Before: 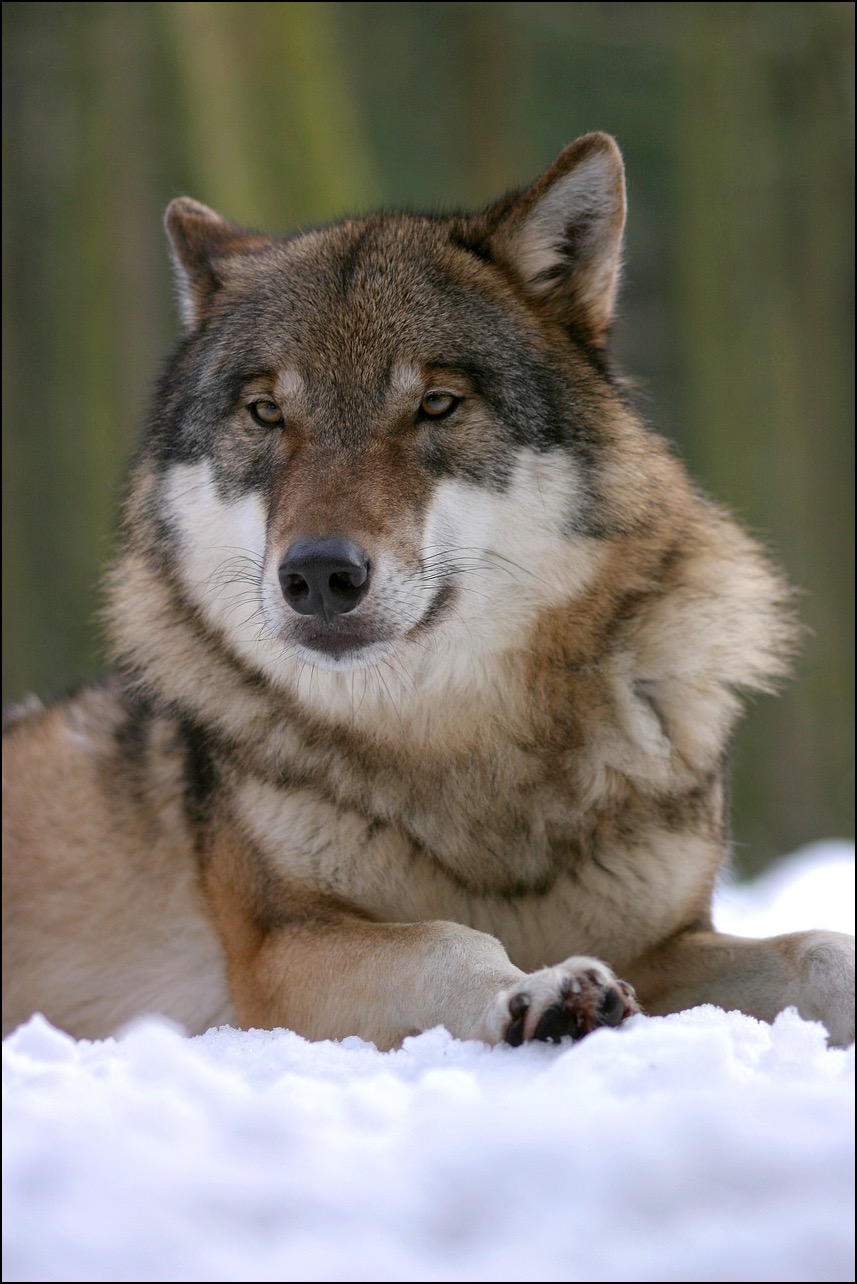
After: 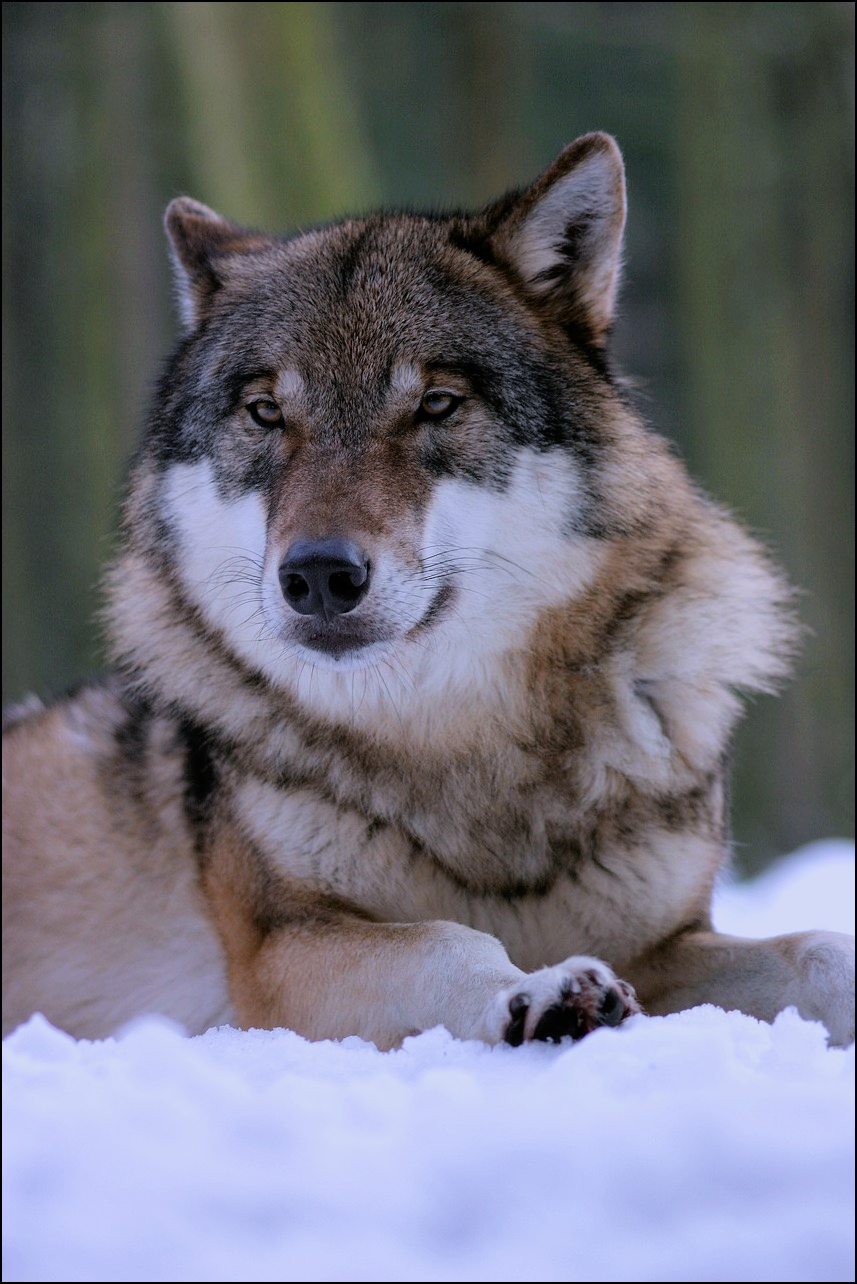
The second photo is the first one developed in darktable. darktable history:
filmic rgb: black relative exposure -7.92 EV, white relative exposure 4.13 EV, threshold 3 EV, hardness 4.02, latitude 51.22%, contrast 1.013, shadows ↔ highlights balance 5.35%, color science v5 (2021), contrast in shadows safe, contrast in highlights safe, enable highlight reconstruction true
contrast brightness saturation: contrast 0.08, saturation 0.02
color calibration: illuminant as shot in camera, x 0.379, y 0.396, temperature 4138.76 K
